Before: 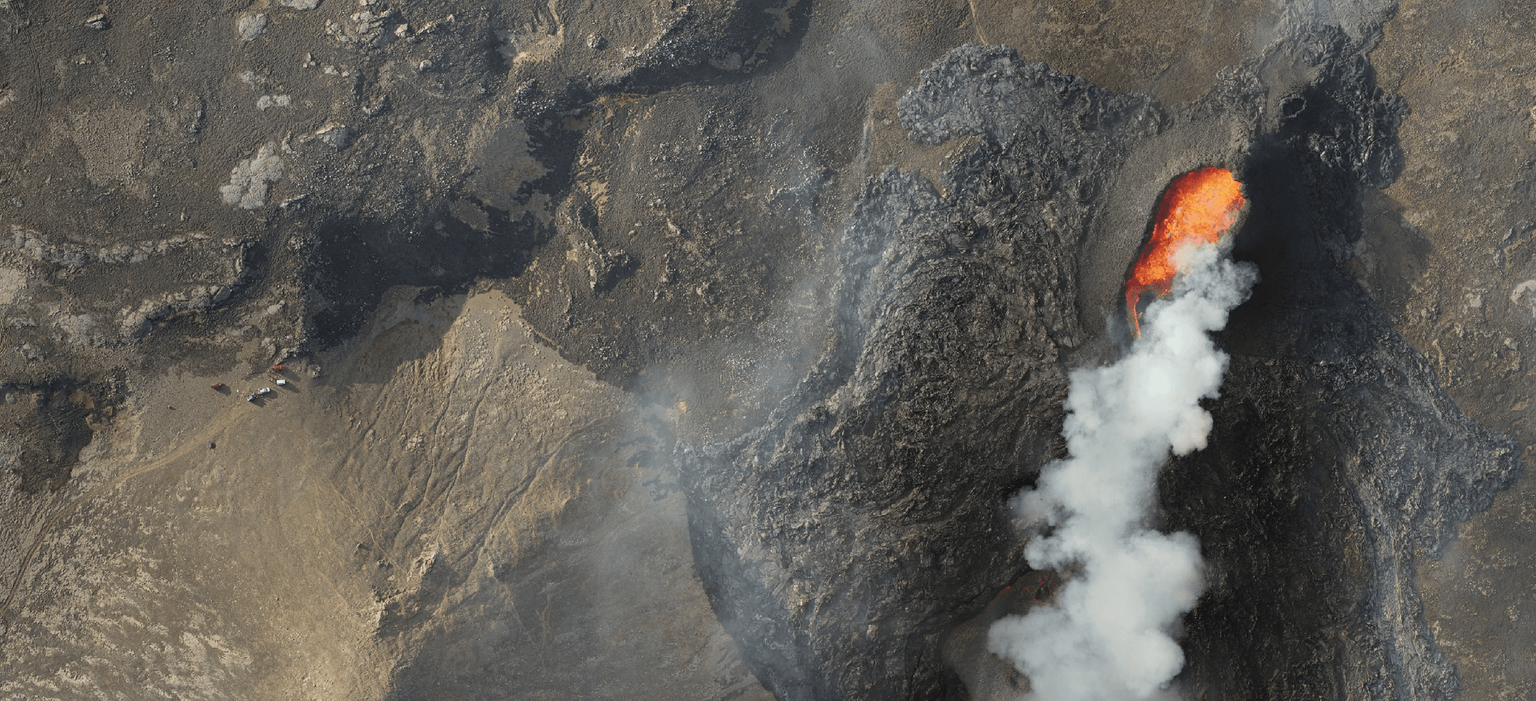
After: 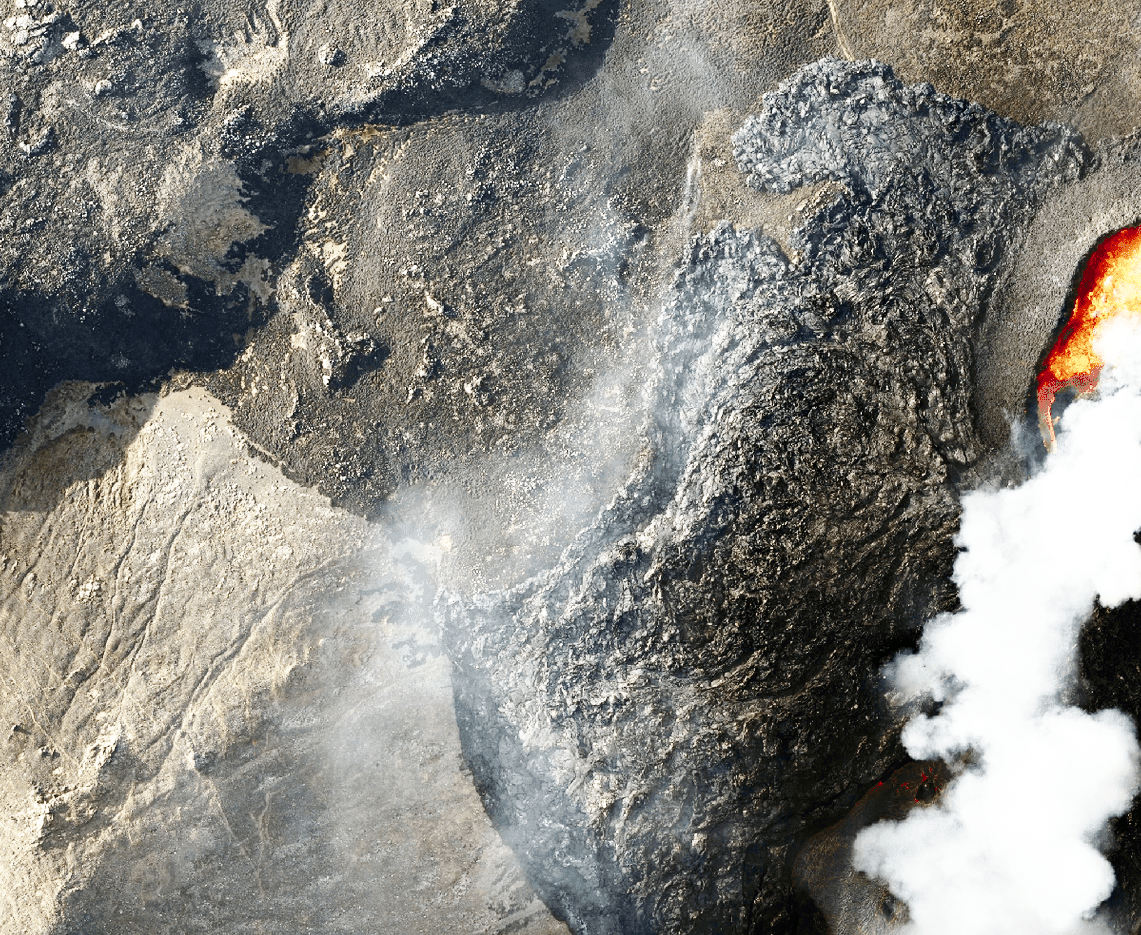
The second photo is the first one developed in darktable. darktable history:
exposure: black level correction 0, exposure 0.7 EV, compensate highlight preservation false
base curve: curves: ch0 [(0, 0) (0.007, 0.004) (0.027, 0.03) (0.046, 0.07) (0.207, 0.54) (0.442, 0.872) (0.673, 0.972) (1, 1)], preserve colors none
crop and rotate: left 22.66%, right 21.602%
contrast brightness saturation: brightness -0.515
